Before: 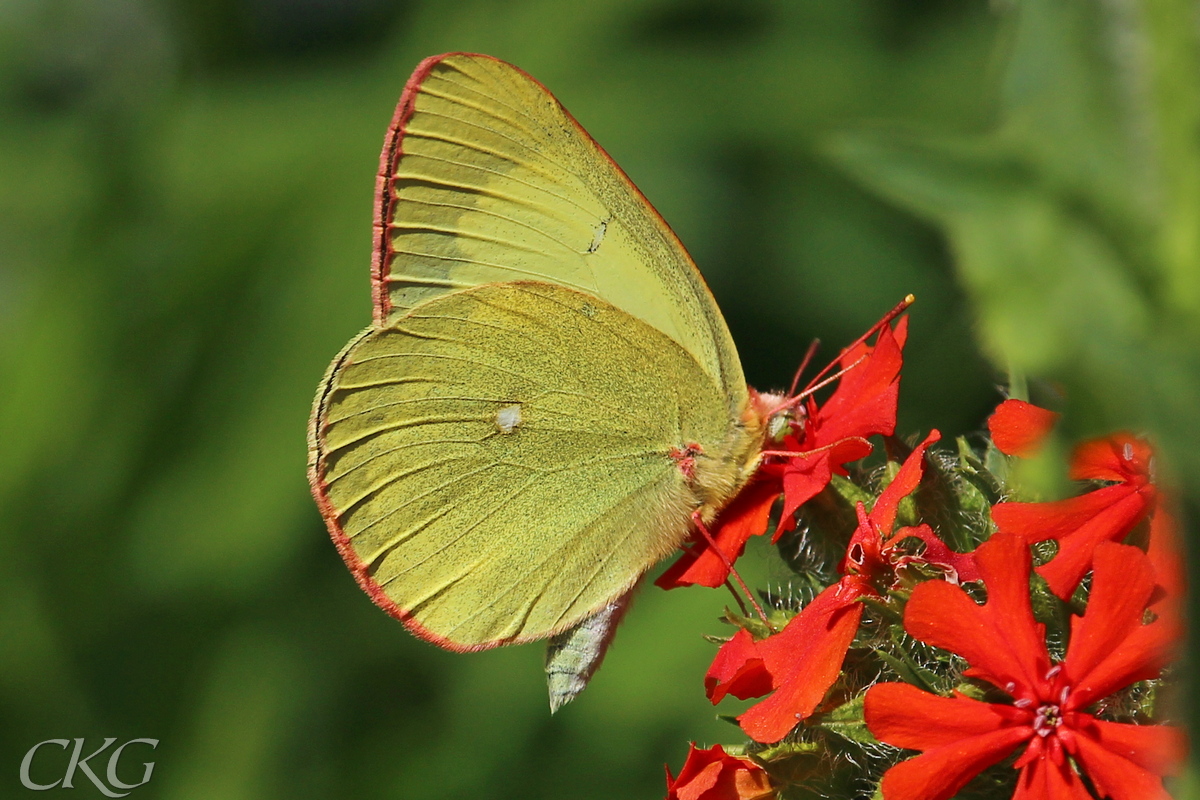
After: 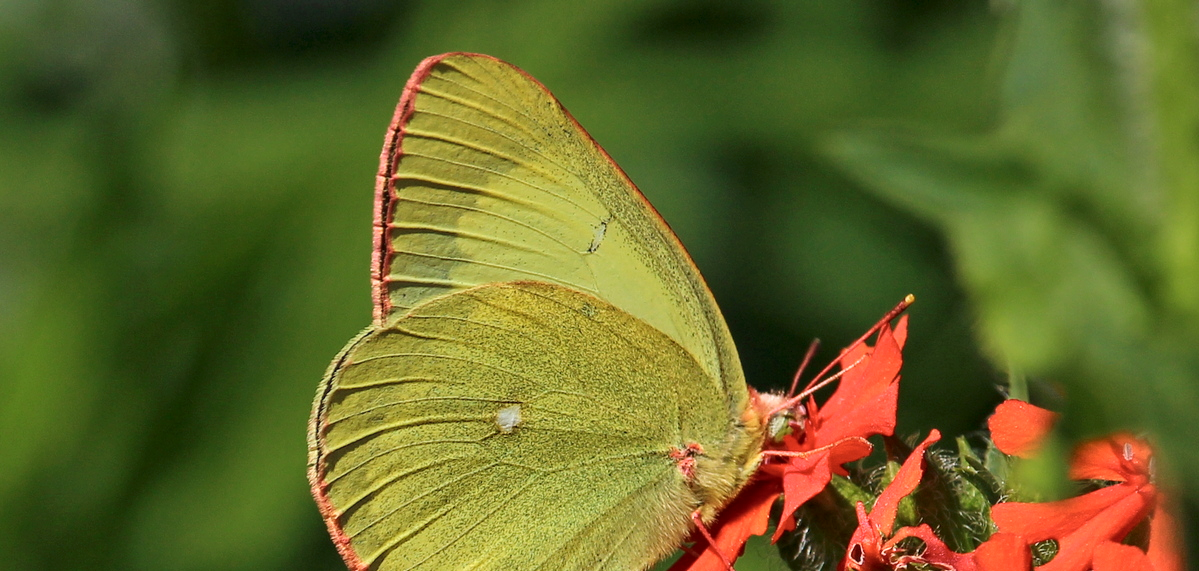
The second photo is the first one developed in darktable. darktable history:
crop: bottom 28.576%
color zones: curves: ch0 [(0, 0.465) (0.092, 0.596) (0.289, 0.464) (0.429, 0.453) (0.571, 0.464) (0.714, 0.455) (0.857, 0.462) (1, 0.465)]
local contrast: detail 130%
